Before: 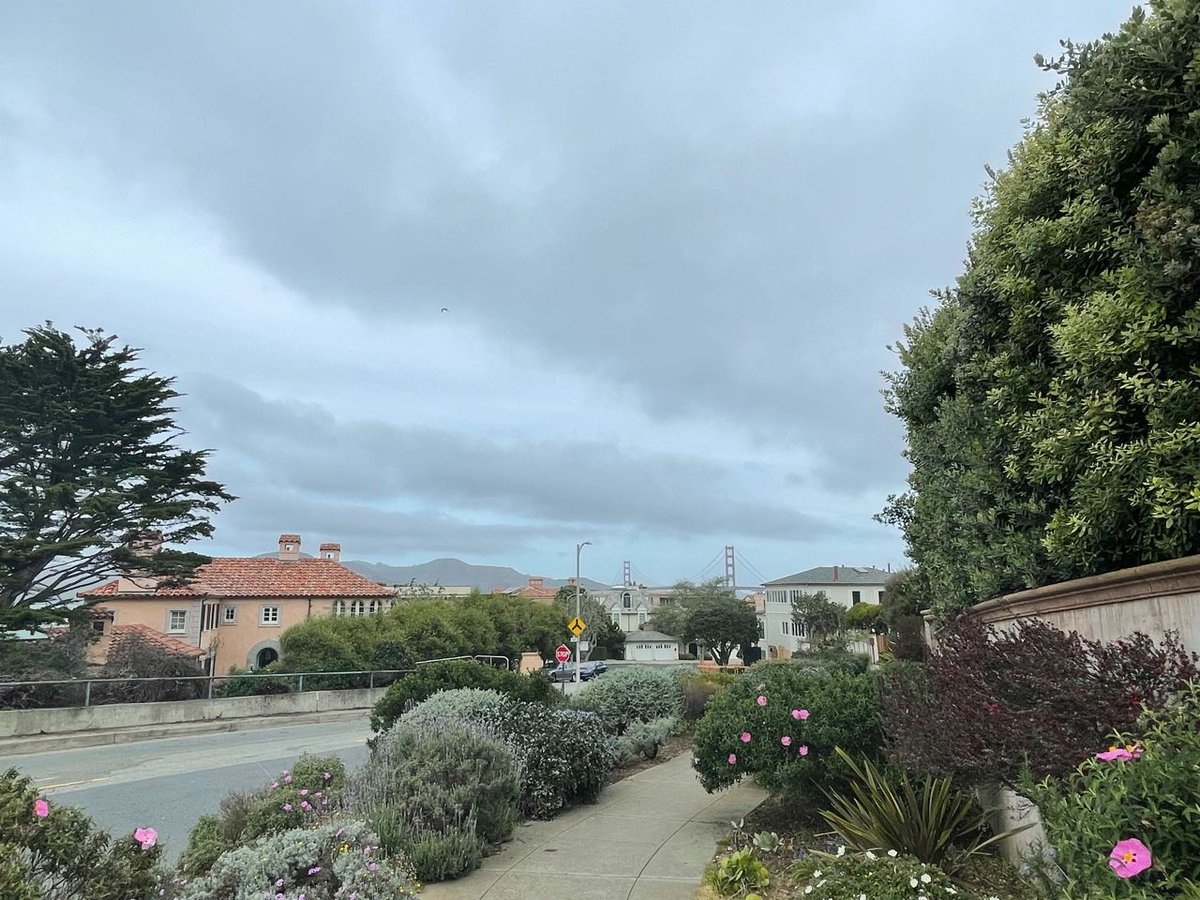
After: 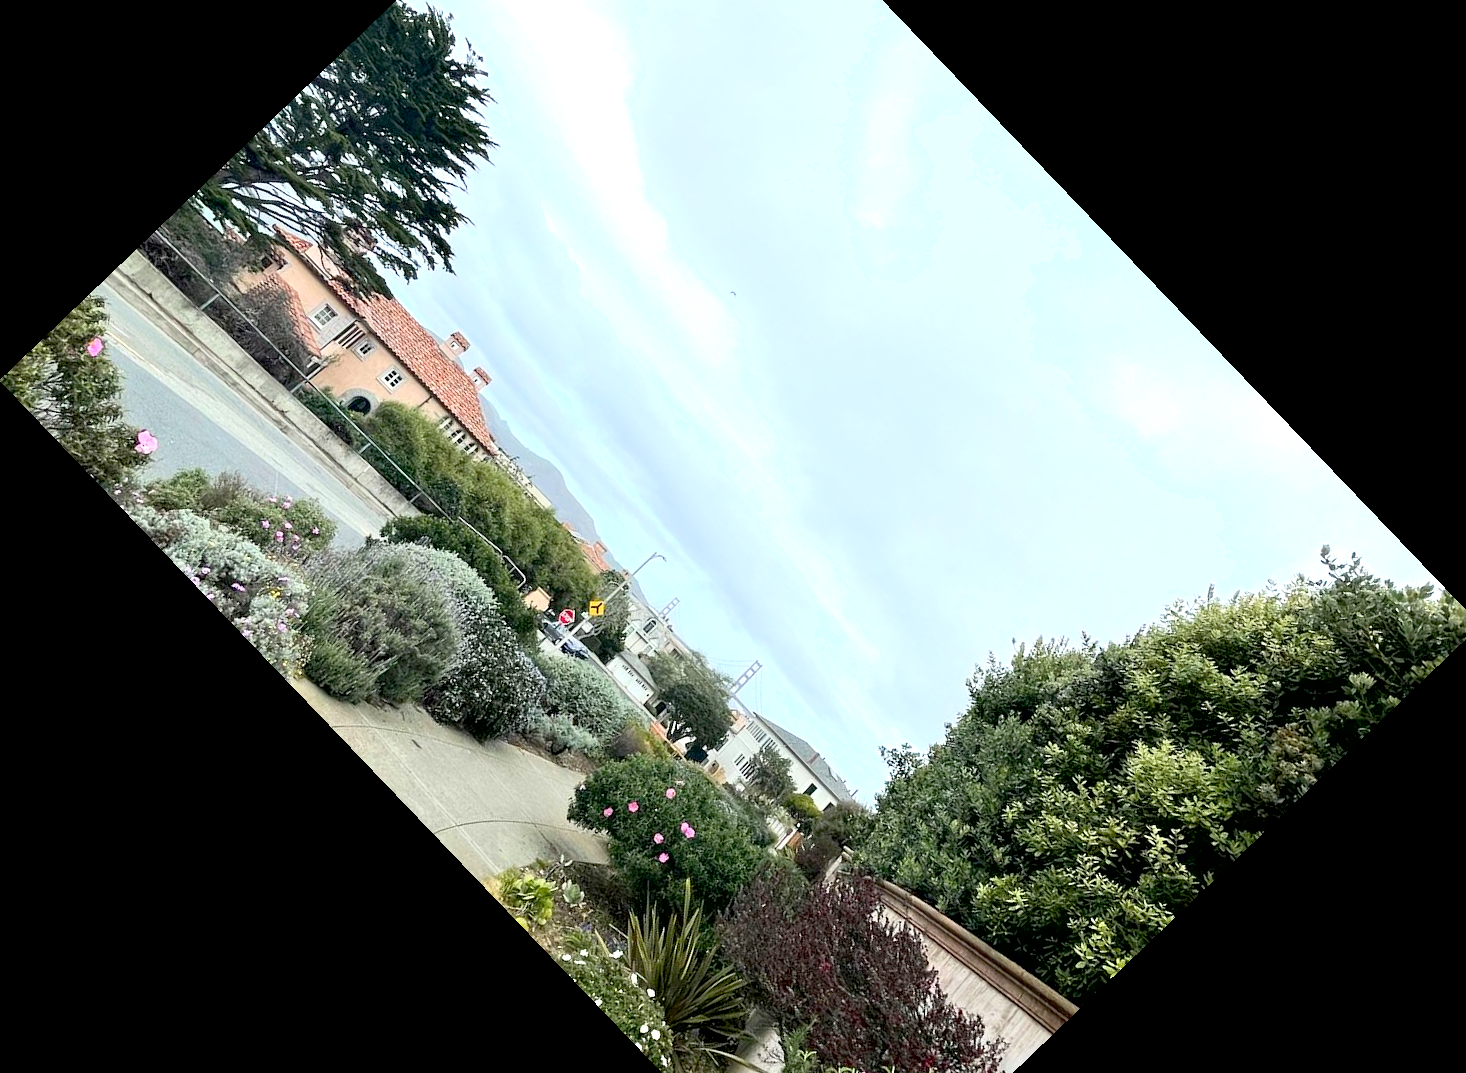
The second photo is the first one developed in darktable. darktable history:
shadows and highlights: shadows 0, highlights 40
contrast brightness saturation: contrast 0.05
crop and rotate: angle -46.26°, top 16.234%, right 0.912%, bottom 11.704%
exposure: black level correction 0.012, exposure 0.7 EV, compensate exposure bias true, compensate highlight preservation false
